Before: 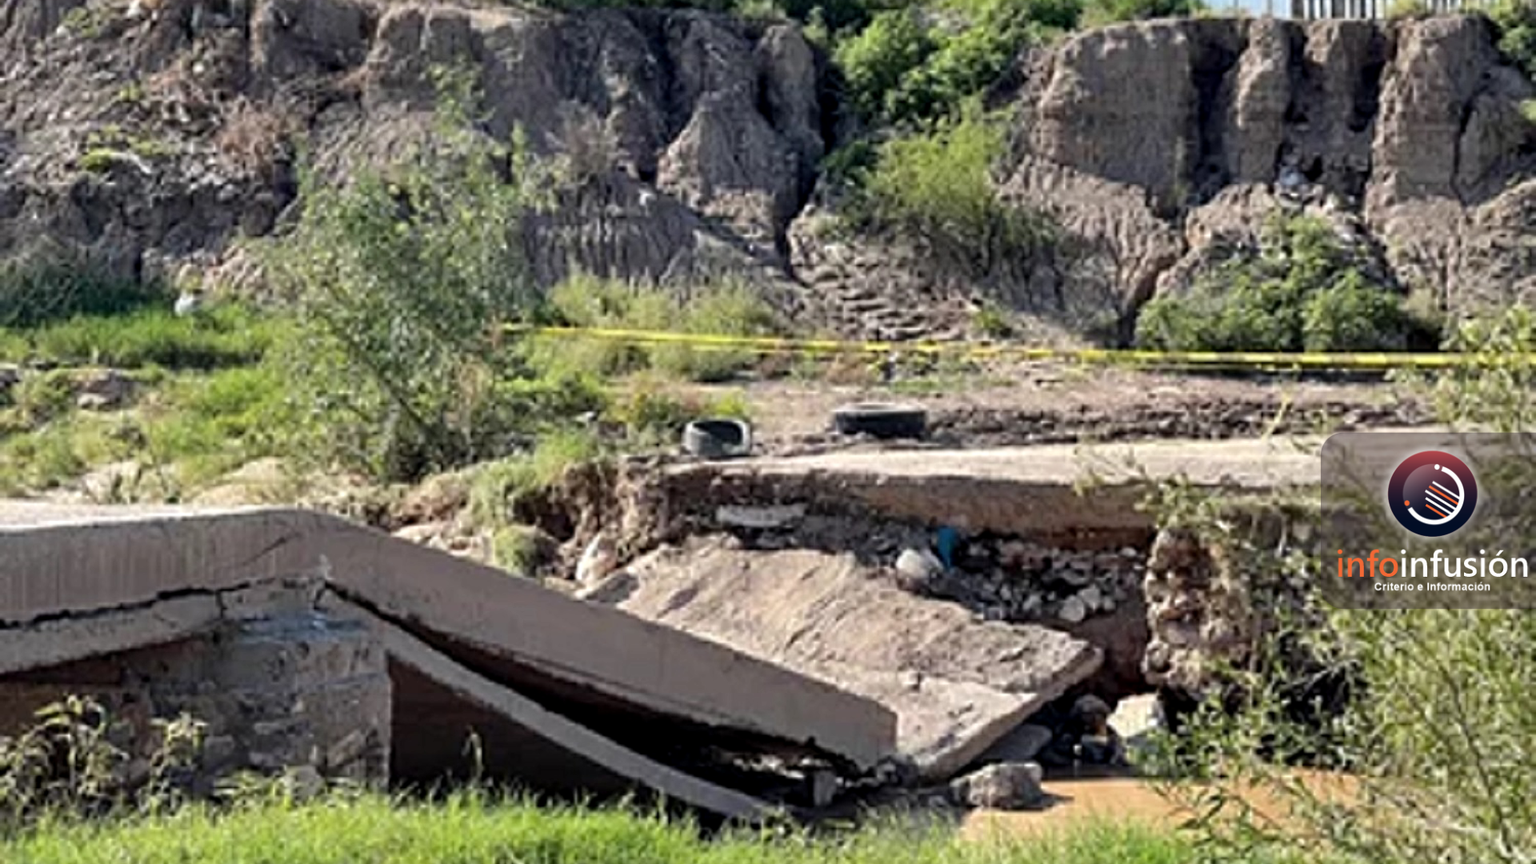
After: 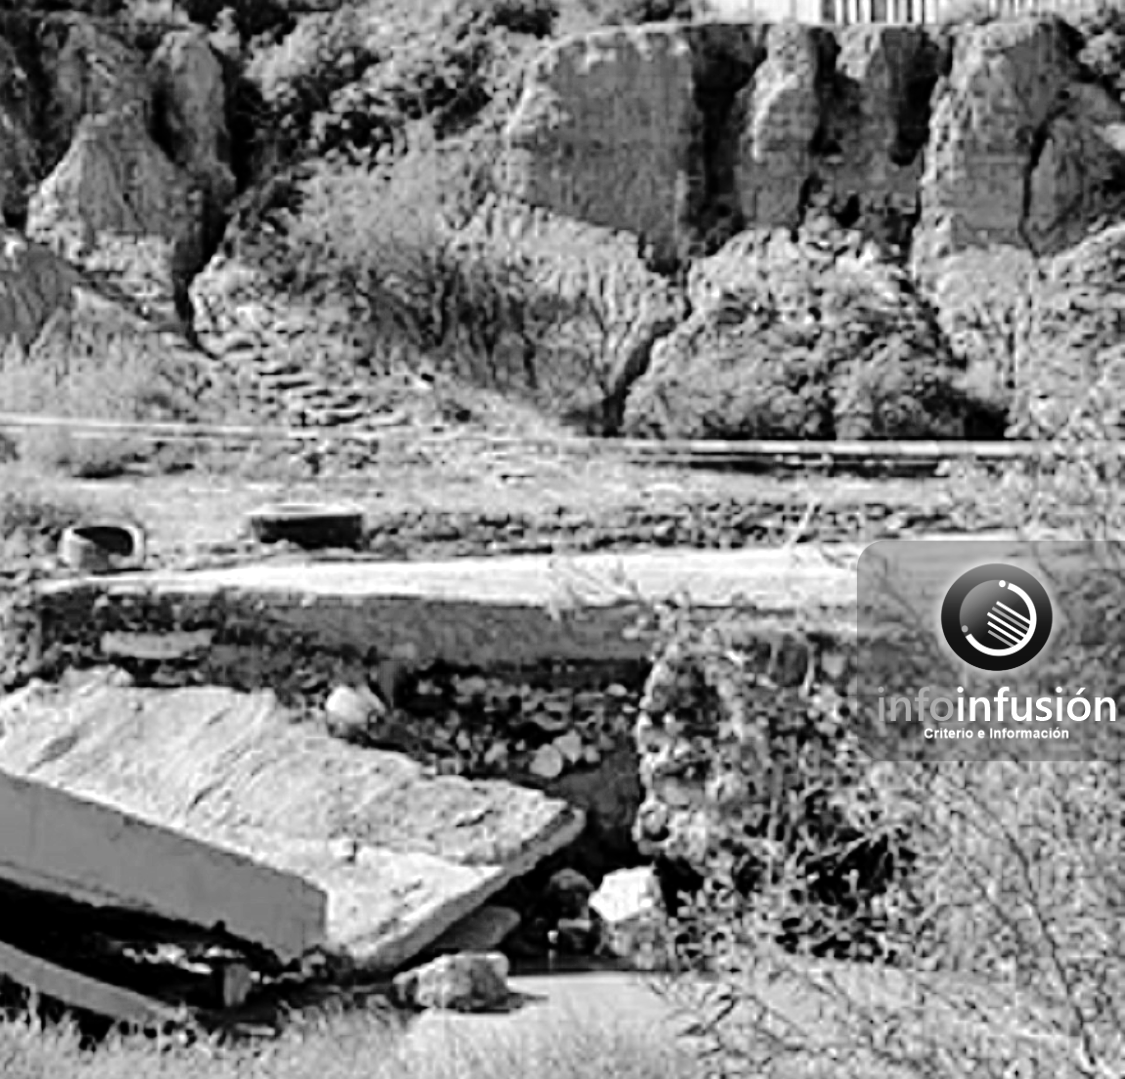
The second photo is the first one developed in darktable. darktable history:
crop: left 41.402%
exposure: exposure 0.375 EV, compensate highlight preservation false
white balance: emerald 1
tone curve: curves: ch0 [(0, 0) (0.003, 0.001) (0.011, 0.008) (0.025, 0.015) (0.044, 0.025) (0.069, 0.037) (0.1, 0.056) (0.136, 0.091) (0.177, 0.157) (0.224, 0.231) (0.277, 0.319) (0.335, 0.4) (0.399, 0.493) (0.468, 0.571) (0.543, 0.645) (0.623, 0.706) (0.709, 0.77) (0.801, 0.838) (0.898, 0.918) (1, 1)], preserve colors none
color calibration: output gray [0.21, 0.42, 0.37, 0], gray › normalize channels true, illuminant same as pipeline (D50), adaptation XYZ, x 0.346, y 0.359, gamut compression 0
